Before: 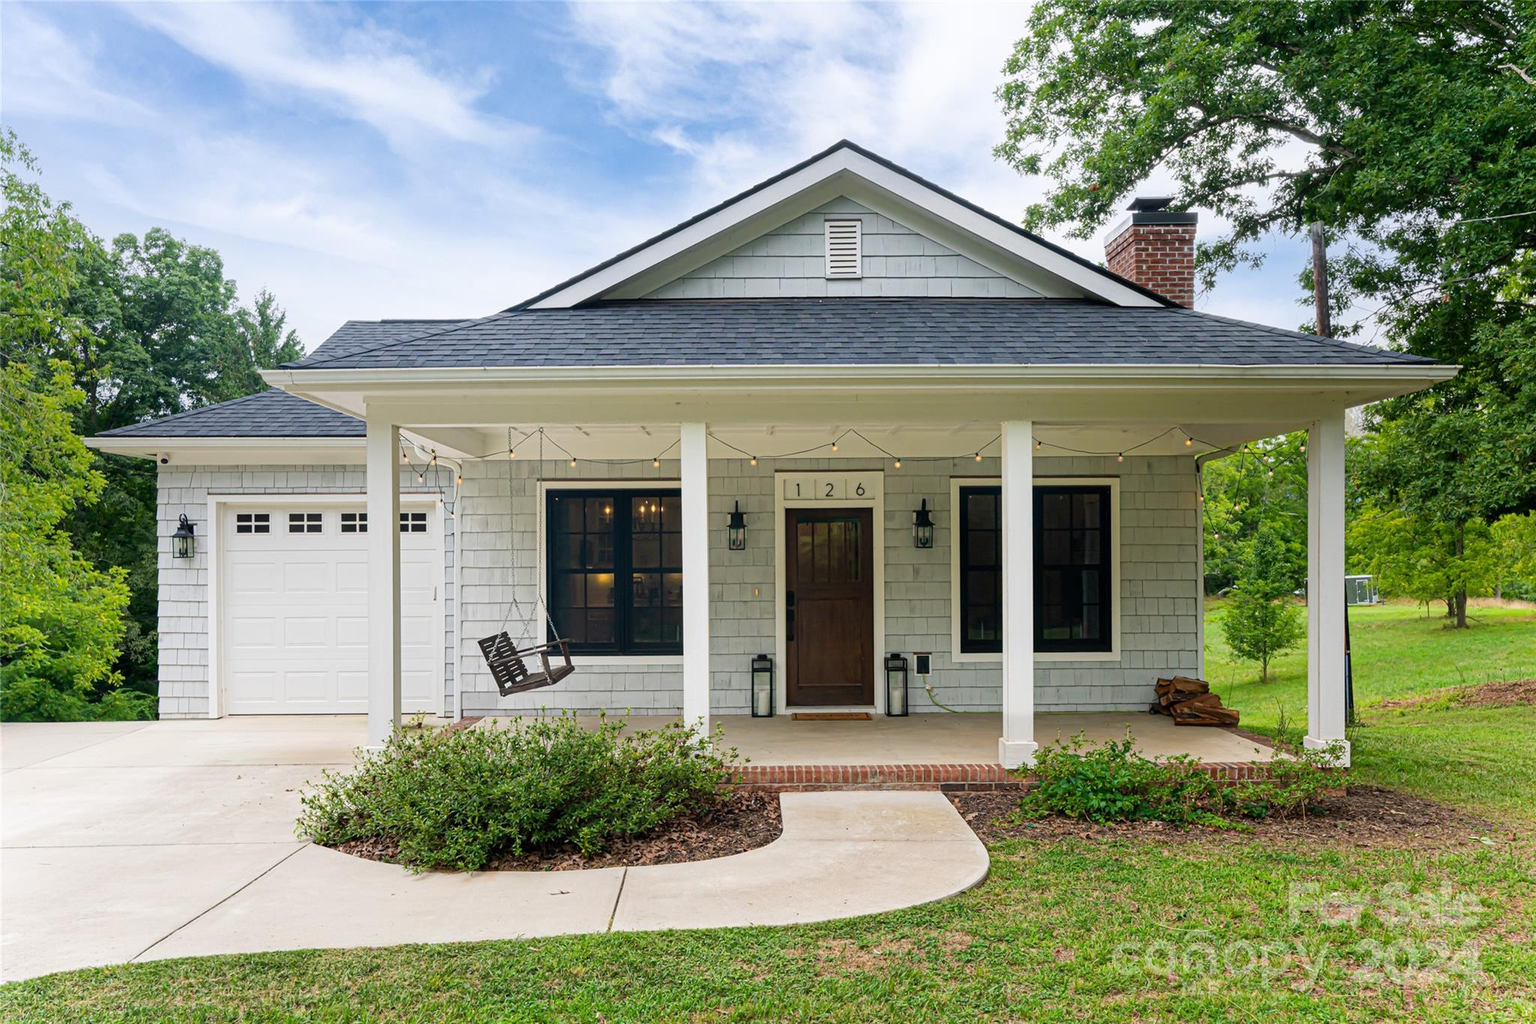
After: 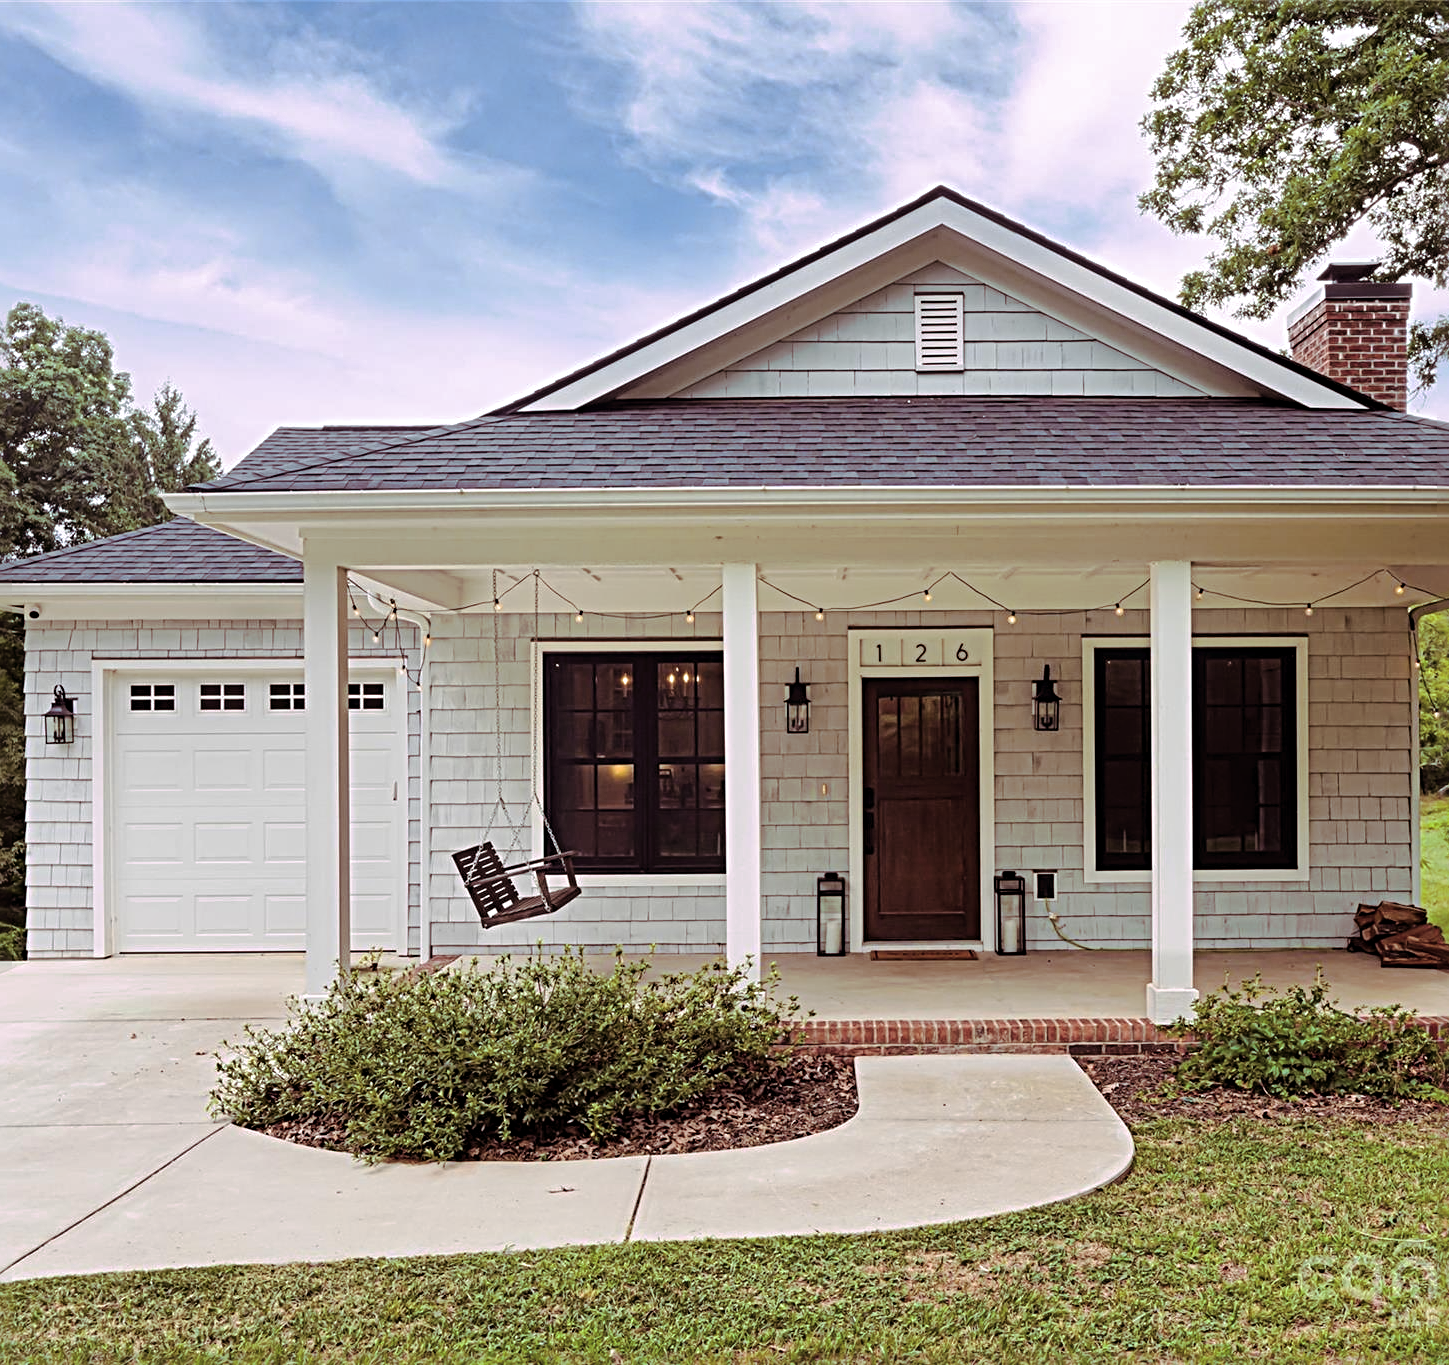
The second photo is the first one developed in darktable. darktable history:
sharpen: radius 4.883
split-toning: highlights › hue 298.8°, highlights › saturation 0.73, compress 41.76%
shadows and highlights: shadows 49, highlights -41, soften with gaussian
crop and rotate: left 9.061%, right 20.142%
rotate and perspective: automatic cropping off
tone curve: curves: ch0 [(0, 0) (0.003, 0.006) (0.011, 0.014) (0.025, 0.024) (0.044, 0.035) (0.069, 0.046) (0.1, 0.074) (0.136, 0.115) (0.177, 0.161) (0.224, 0.226) (0.277, 0.293) (0.335, 0.364) (0.399, 0.441) (0.468, 0.52) (0.543, 0.58) (0.623, 0.657) (0.709, 0.72) (0.801, 0.794) (0.898, 0.883) (1, 1)], preserve colors none
